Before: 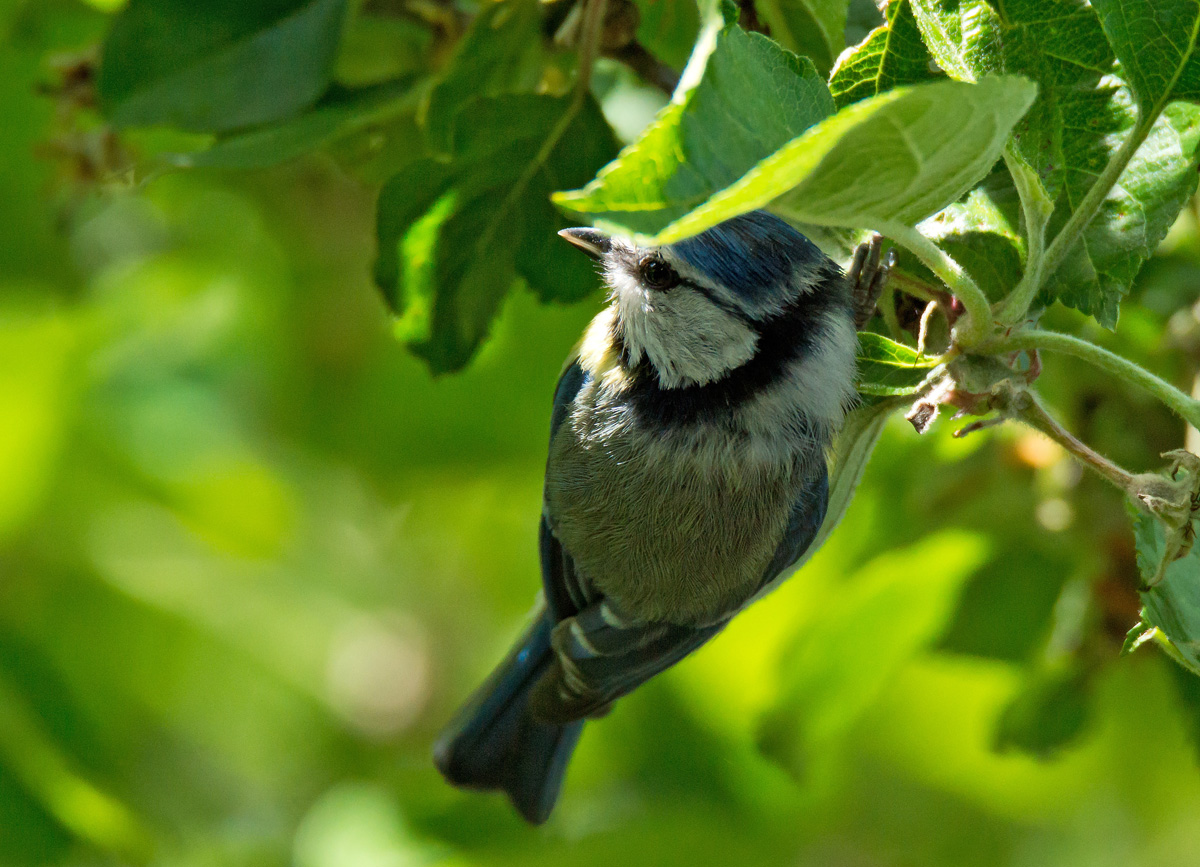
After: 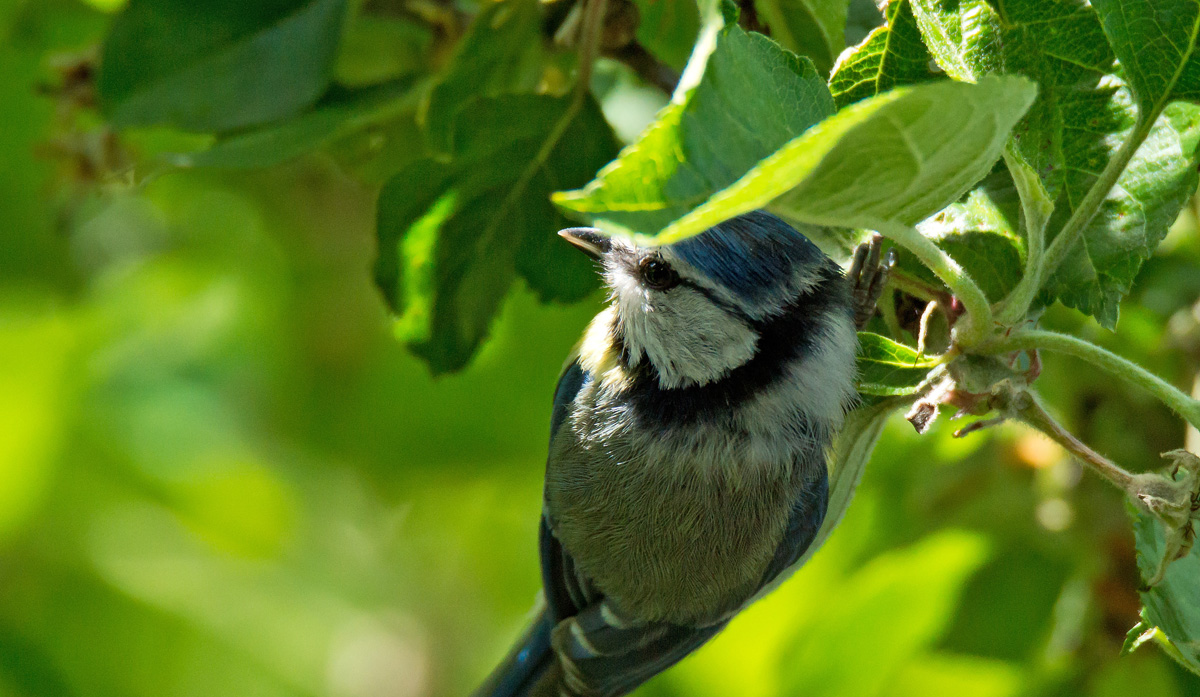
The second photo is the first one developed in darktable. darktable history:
crop: bottom 19.574%
